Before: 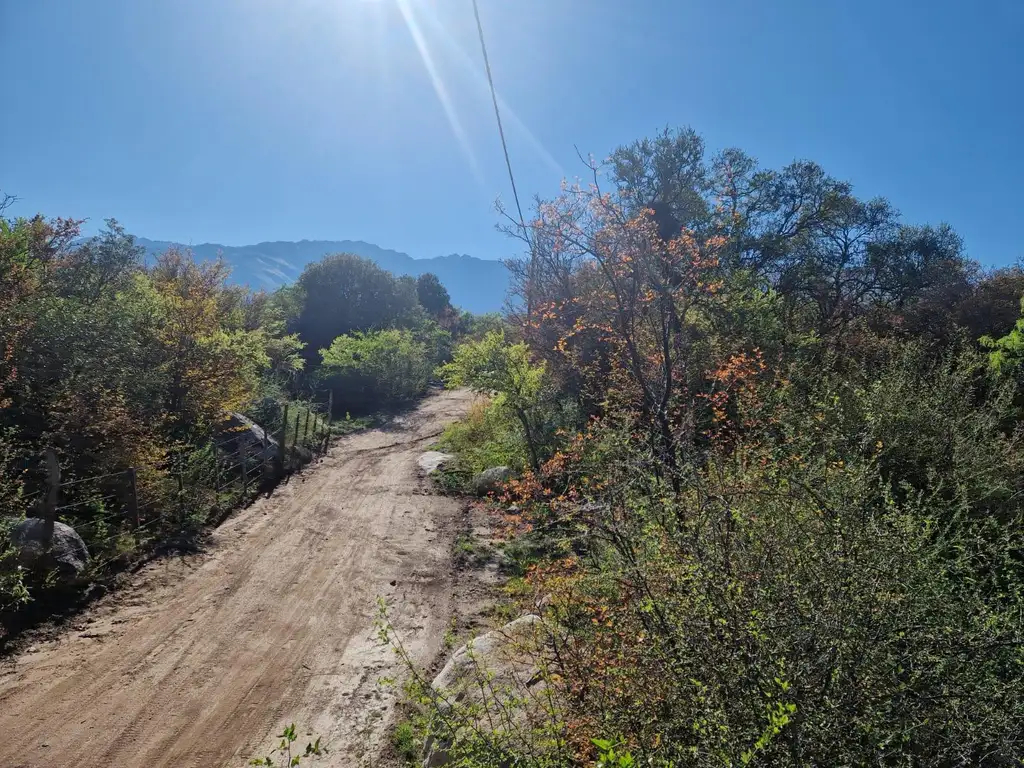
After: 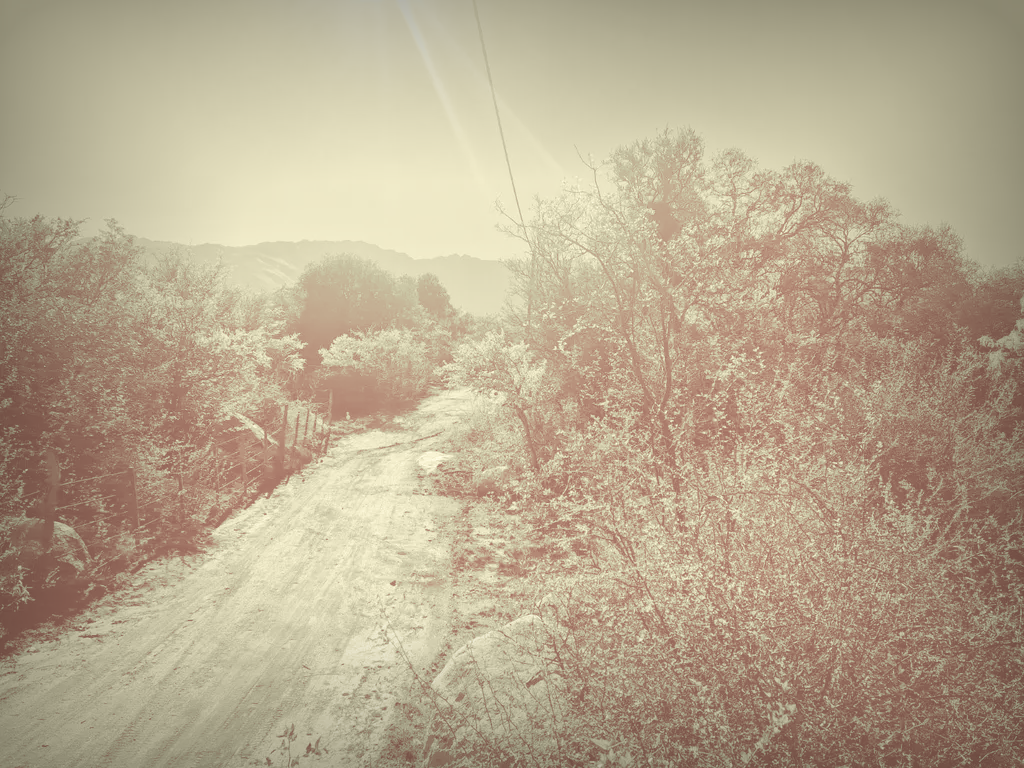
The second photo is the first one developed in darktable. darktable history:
colorize: hue 43.2°, saturation 40%, version 1 | blend: blend mode multiply, opacity 100%; mask: uniform (no mask)
color zones: curves: ch1 [(0, 0.292) (0.001, 0.292) (0.2, 0.264) (0.4, 0.248) (0.6, 0.248) (0.8, 0.264) (0.999, 0.292) (1, 0.292)]
vignetting: fall-off start 53.2%, brightness -0.594, saturation 0, automatic ratio true, width/height ratio 1.313, shape 0.22, unbound false | blend: blend mode overlay, opacity 100%; mask: uniform (no mask)
split-toning: highlights › saturation 0, balance -61.83 | blend: blend mode average, opacity 100%; mask: uniform (no mask)
